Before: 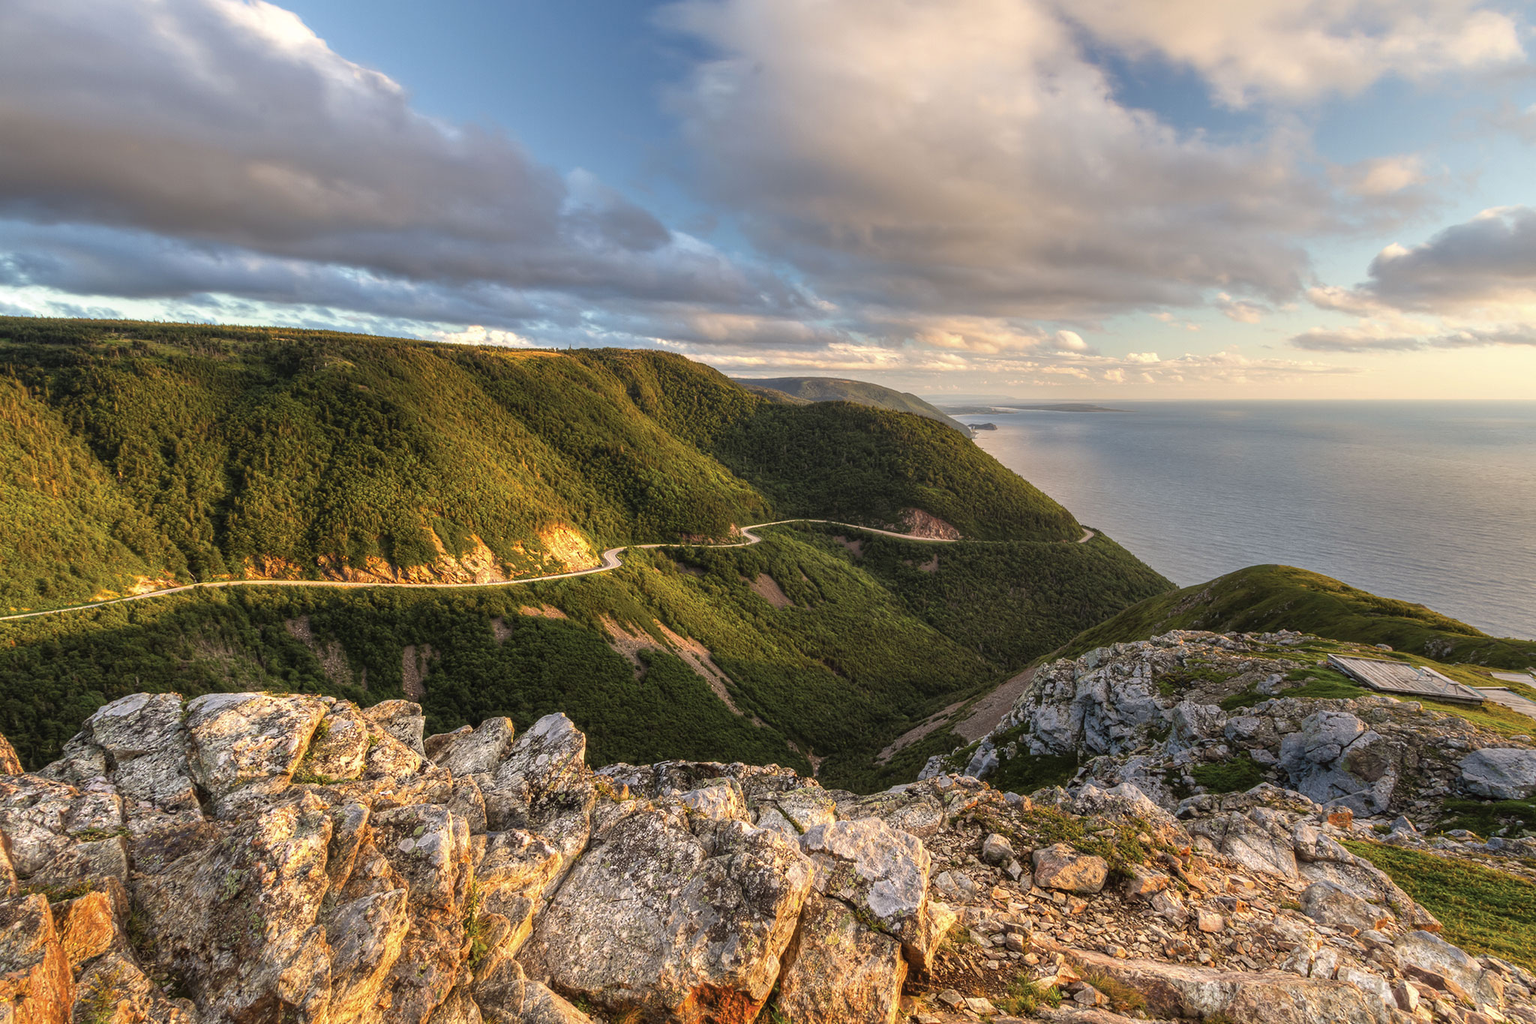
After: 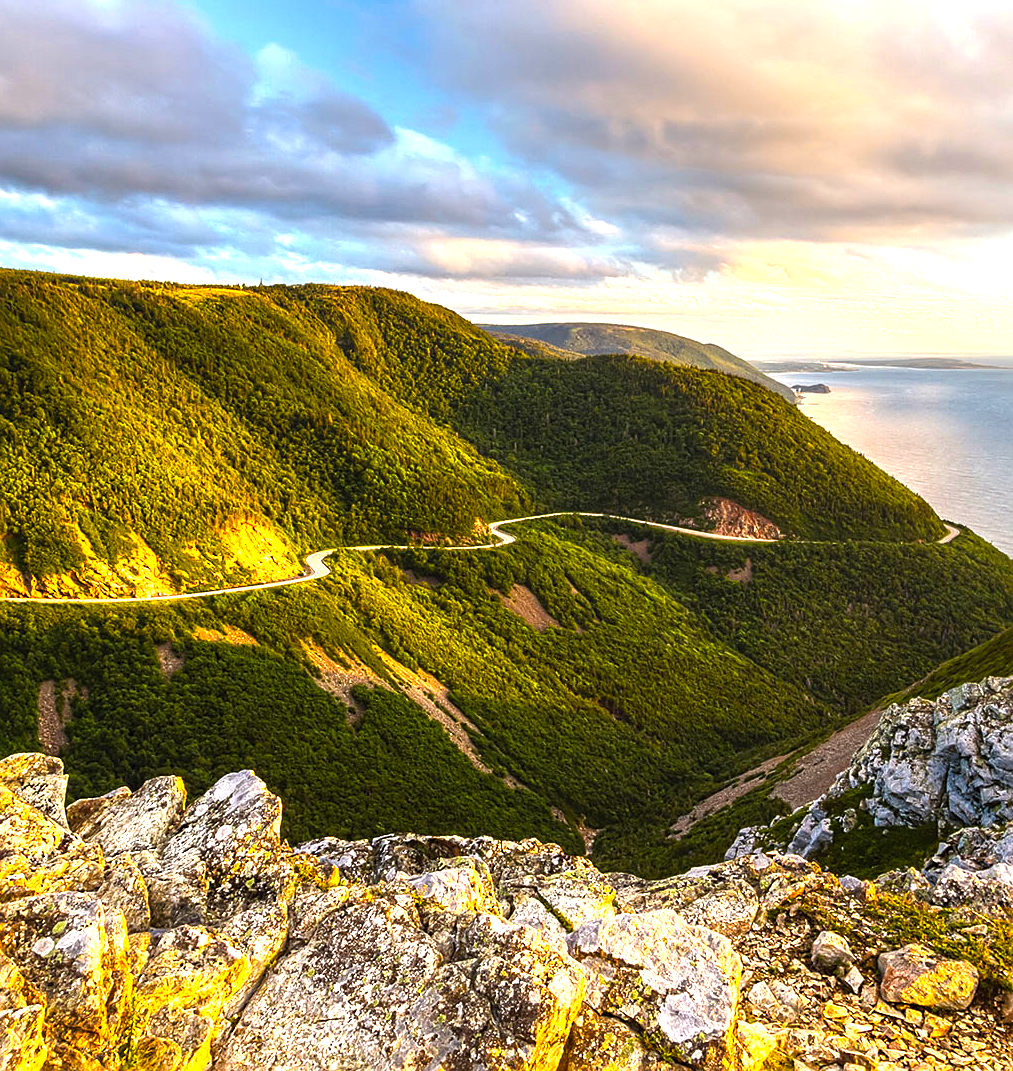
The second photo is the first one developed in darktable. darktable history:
crop and rotate: angle 0.02°, left 24.353%, top 13.219%, right 26.156%, bottom 8.224%
color balance rgb: linear chroma grading › global chroma 9%, perceptual saturation grading › global saturation 36%, perceptual saturation grading › shadows 35%, perceptual brilliance grading › global brilliance 15%, perceptual brilliance grading › shadows -35%, global vibrance 15%
sharpen: on, module defaults
exposure: black level correction 0, exposure 0.7 EV, compensate exposure bias true, compensate highlight preservation false
